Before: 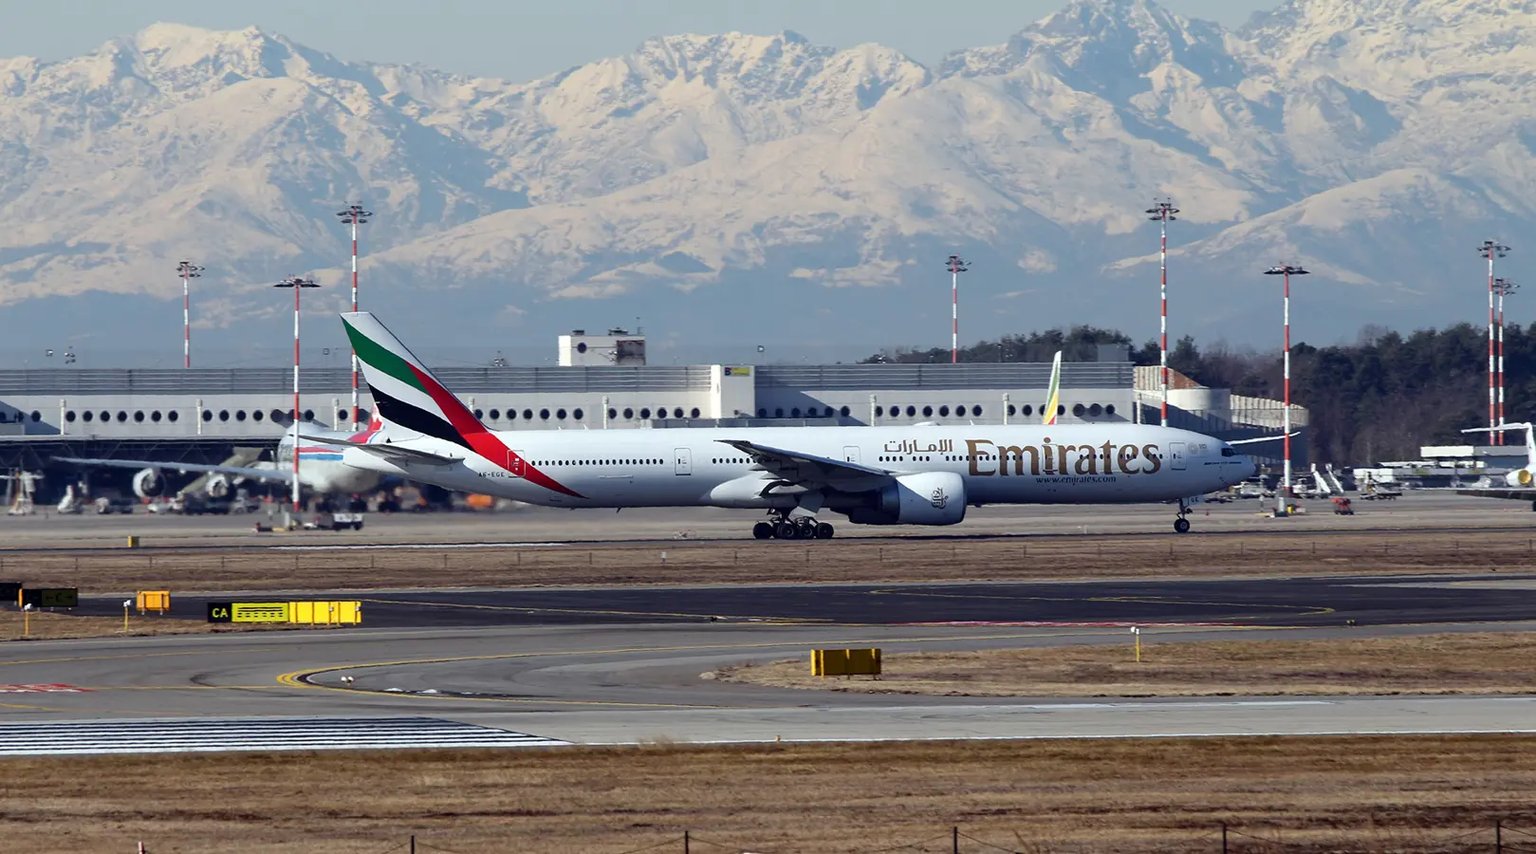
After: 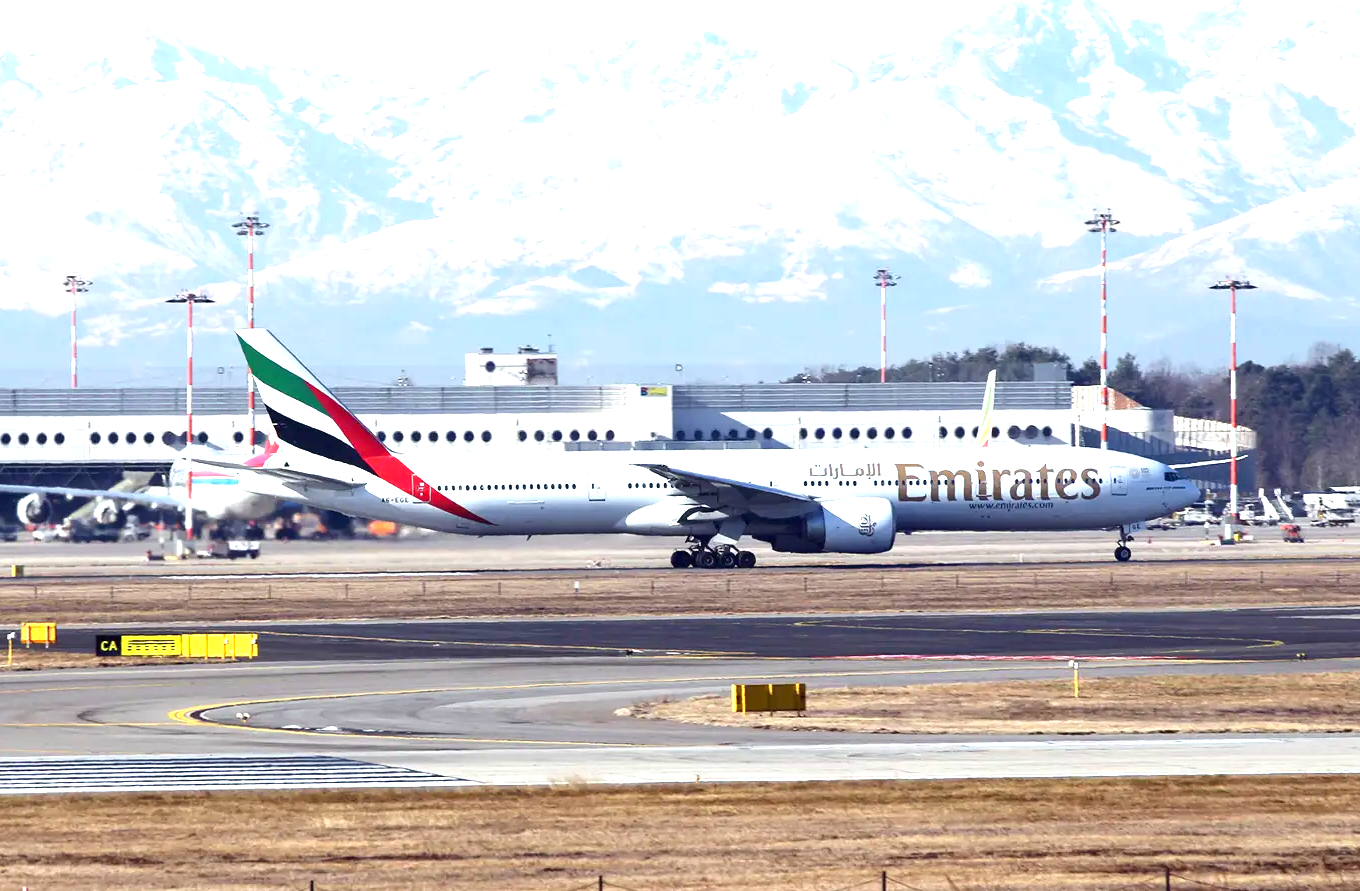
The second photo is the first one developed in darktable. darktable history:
crop: left 7.598%, right 7.873%
tone equalizer: on, module defaults
exposure: black level correction 0, exposure 1.5 EV, compensate exposure bias true, compensate highlight preservation false
